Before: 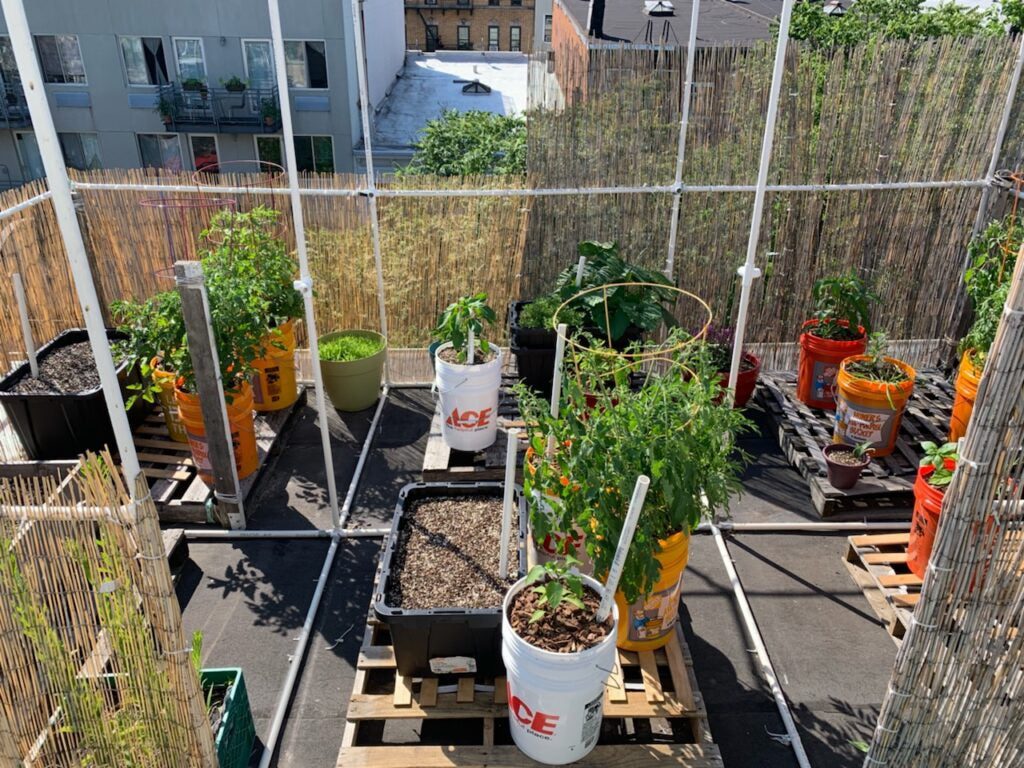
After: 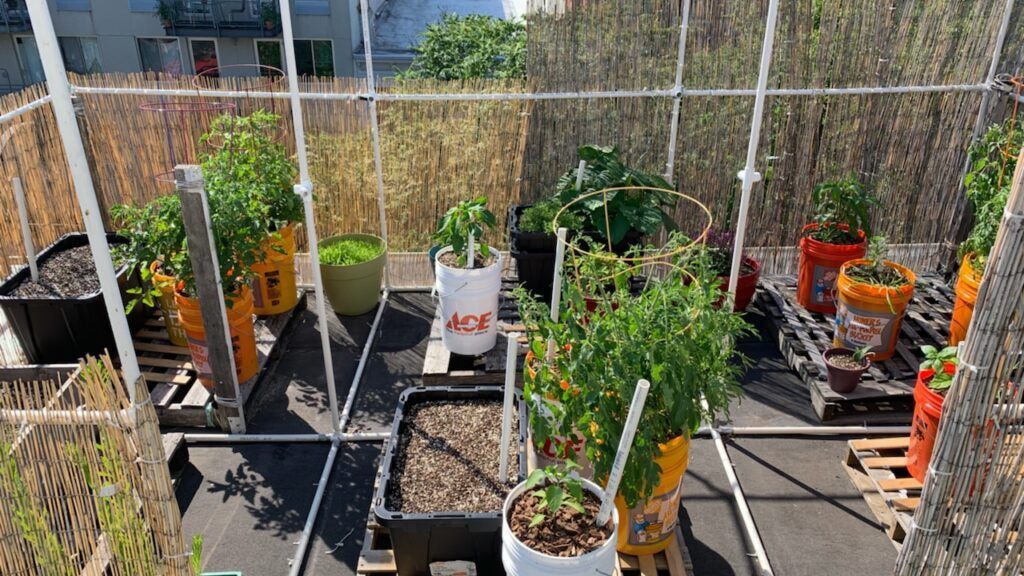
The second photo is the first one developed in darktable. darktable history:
crop and rotate: top 12.5%, bottom 12.5%
shadows and highlights: shadows 25, highlights -25
